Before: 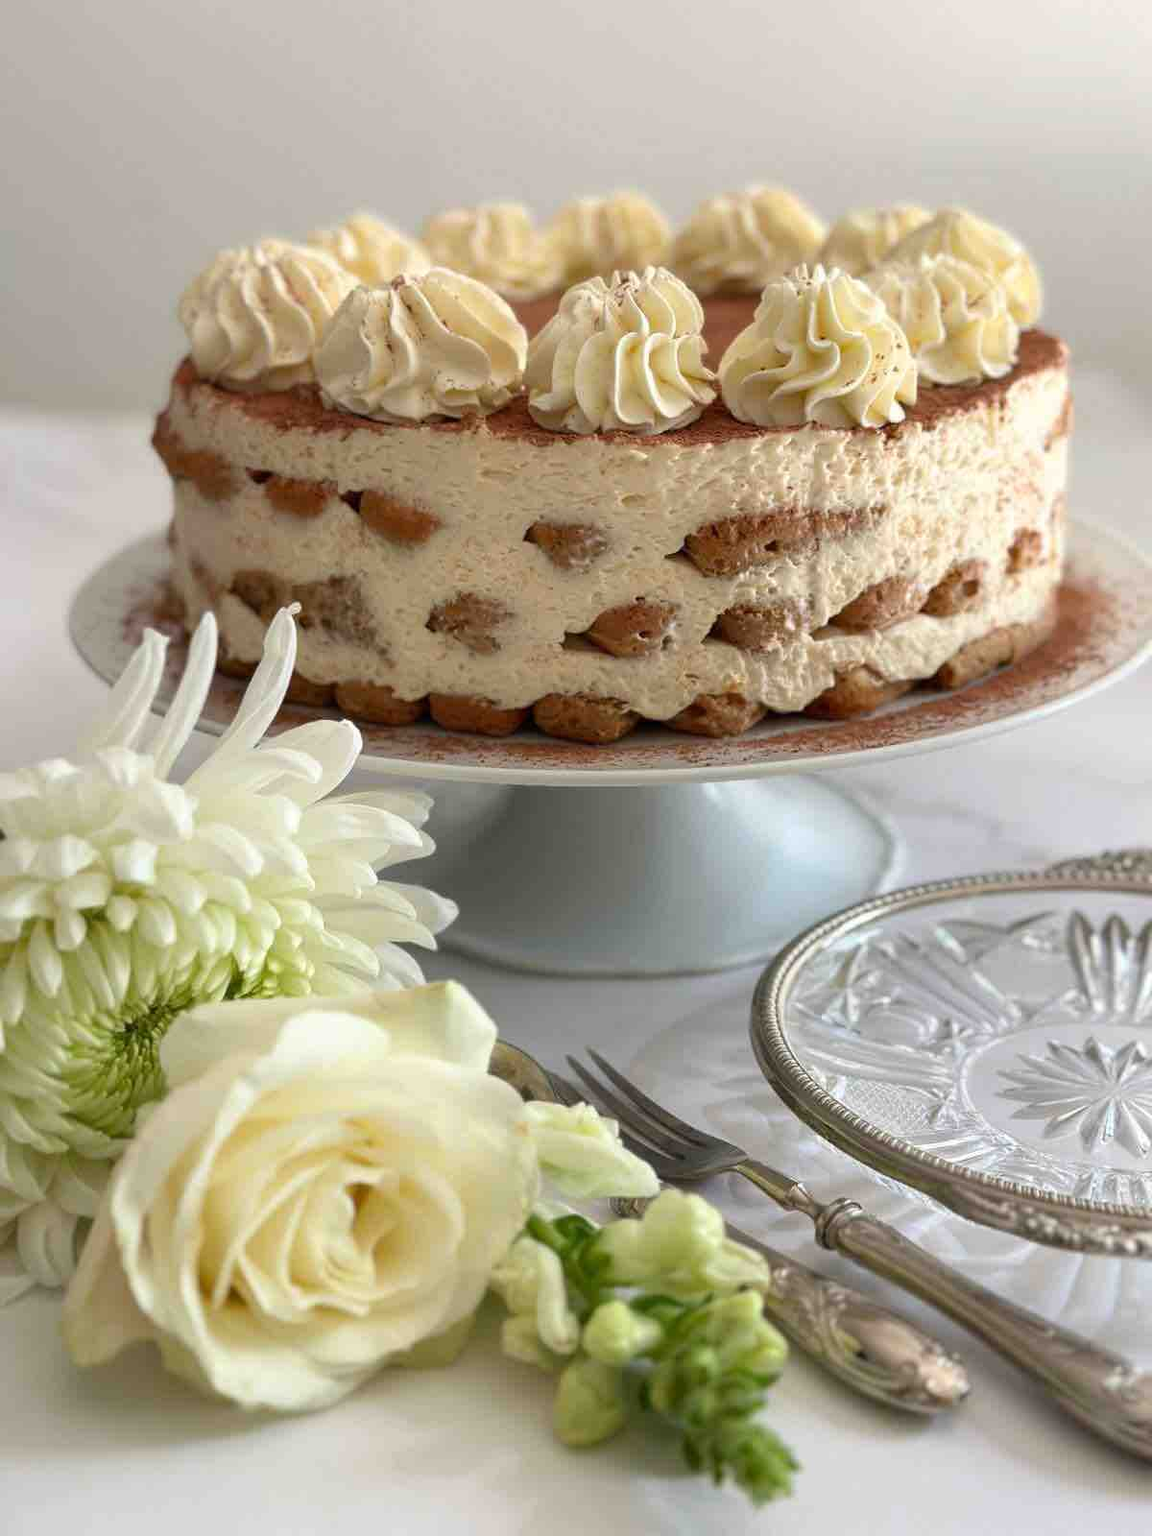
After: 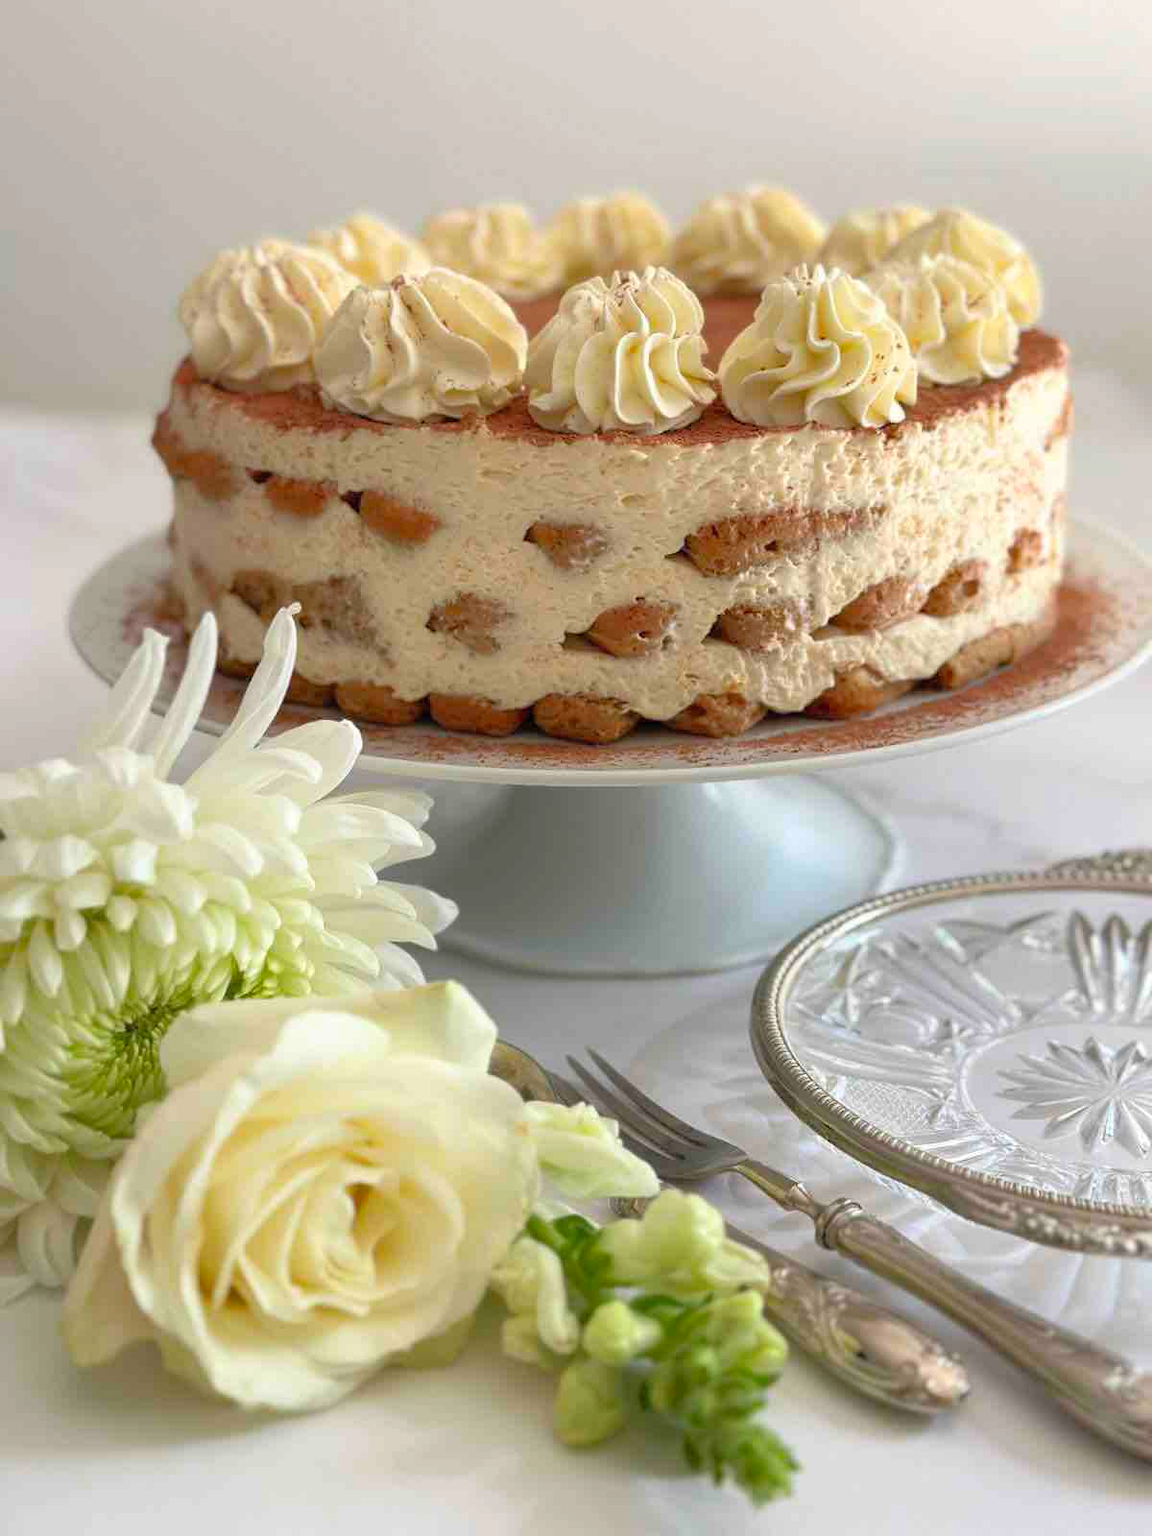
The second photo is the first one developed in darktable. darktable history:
exposure: compensate highlight preservation false
contrast brightness saturation: contrast 0.03, brightness 0.06, saturation 0.13
vibrance: on, module defaults
rgb curve: curves: ch0 [(0, 0) (0.053, 0.068) (0.122, 0.128) (1, 1)]
